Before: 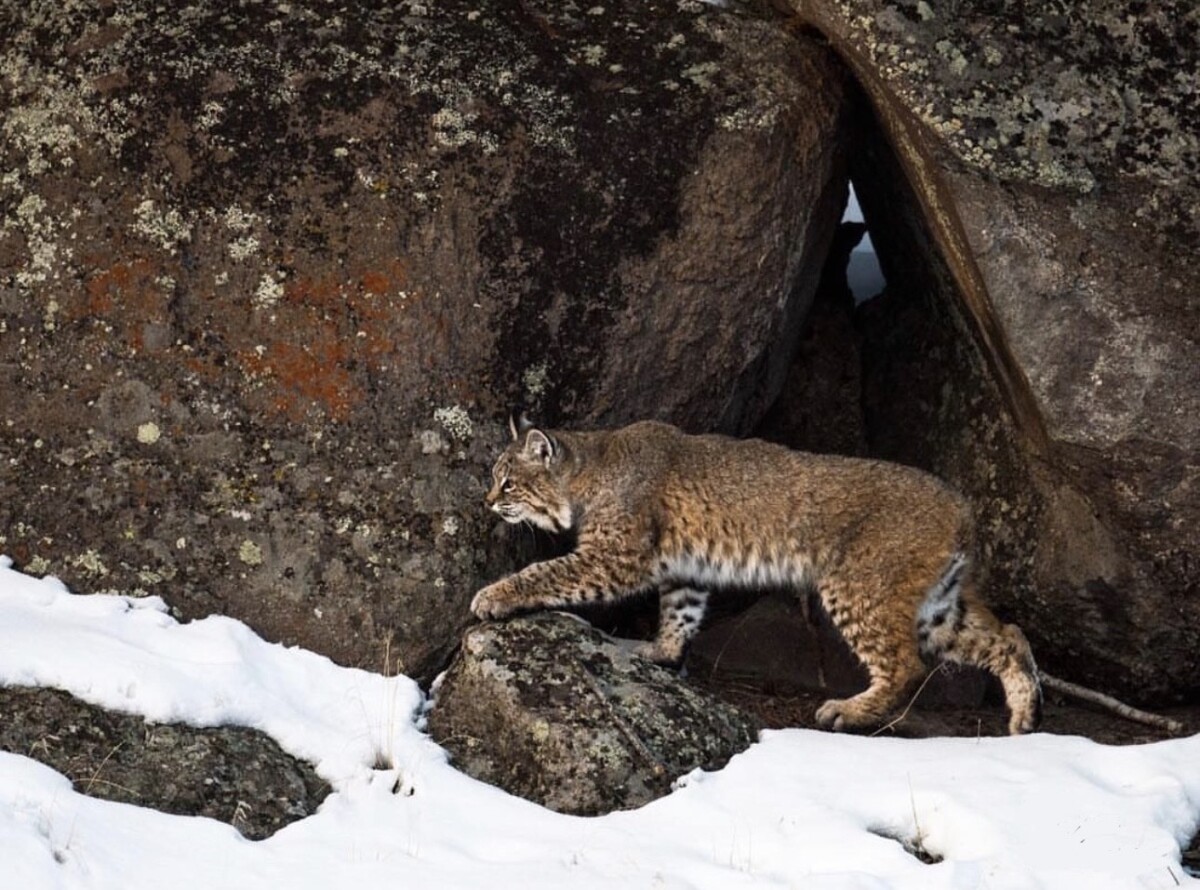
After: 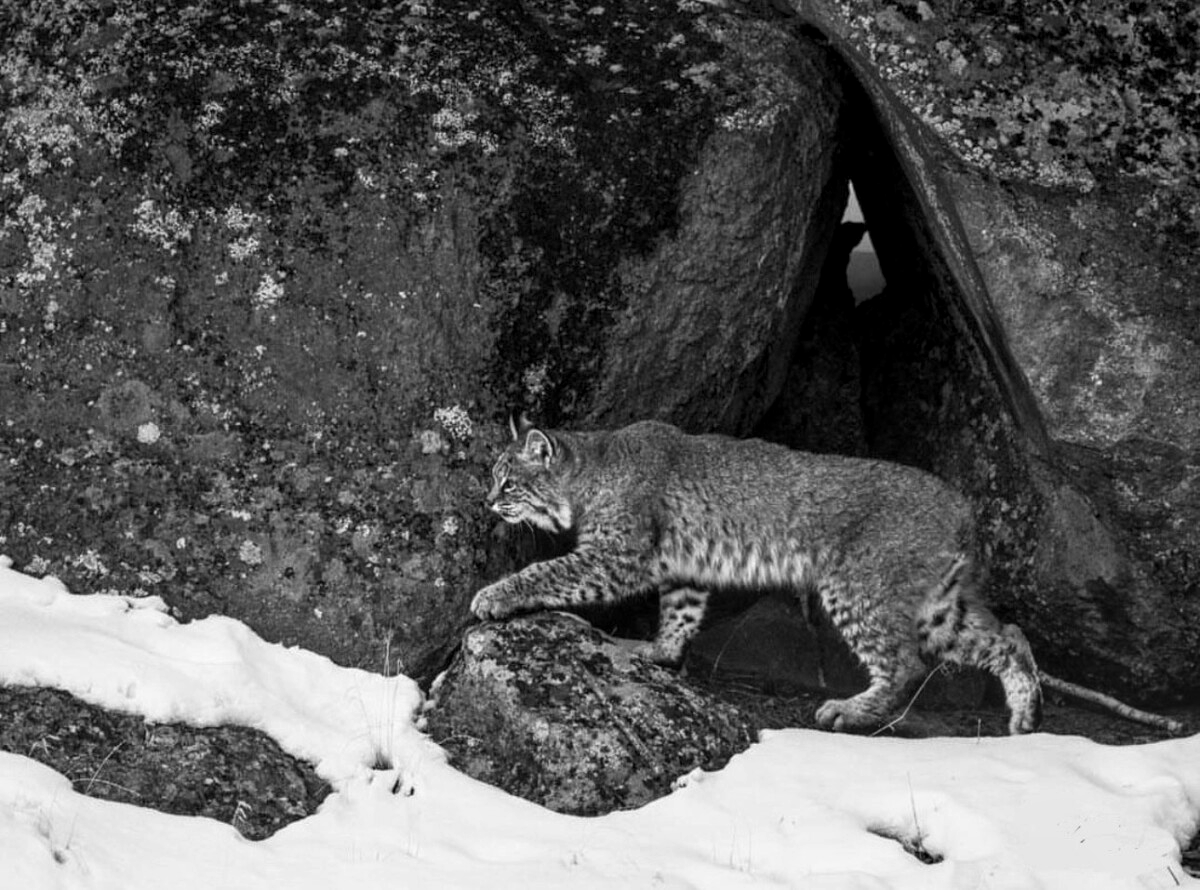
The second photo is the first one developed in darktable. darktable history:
local contrast: on, module defaults
monochrome: a 0, b 0, size 0.5, highlights 0.57
